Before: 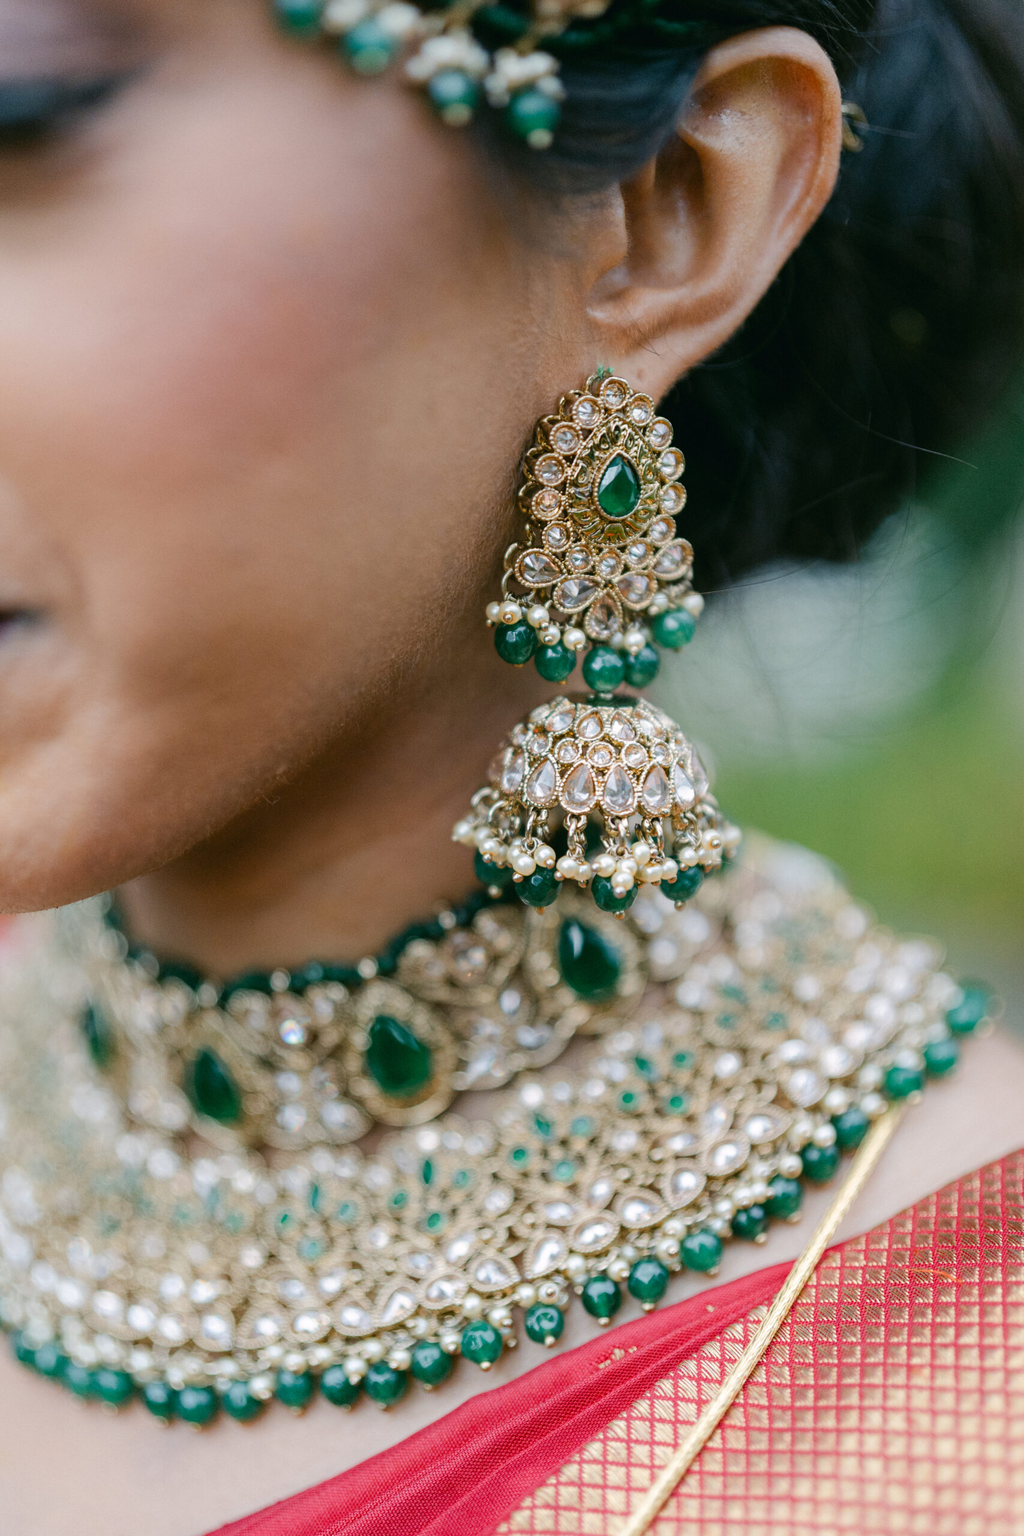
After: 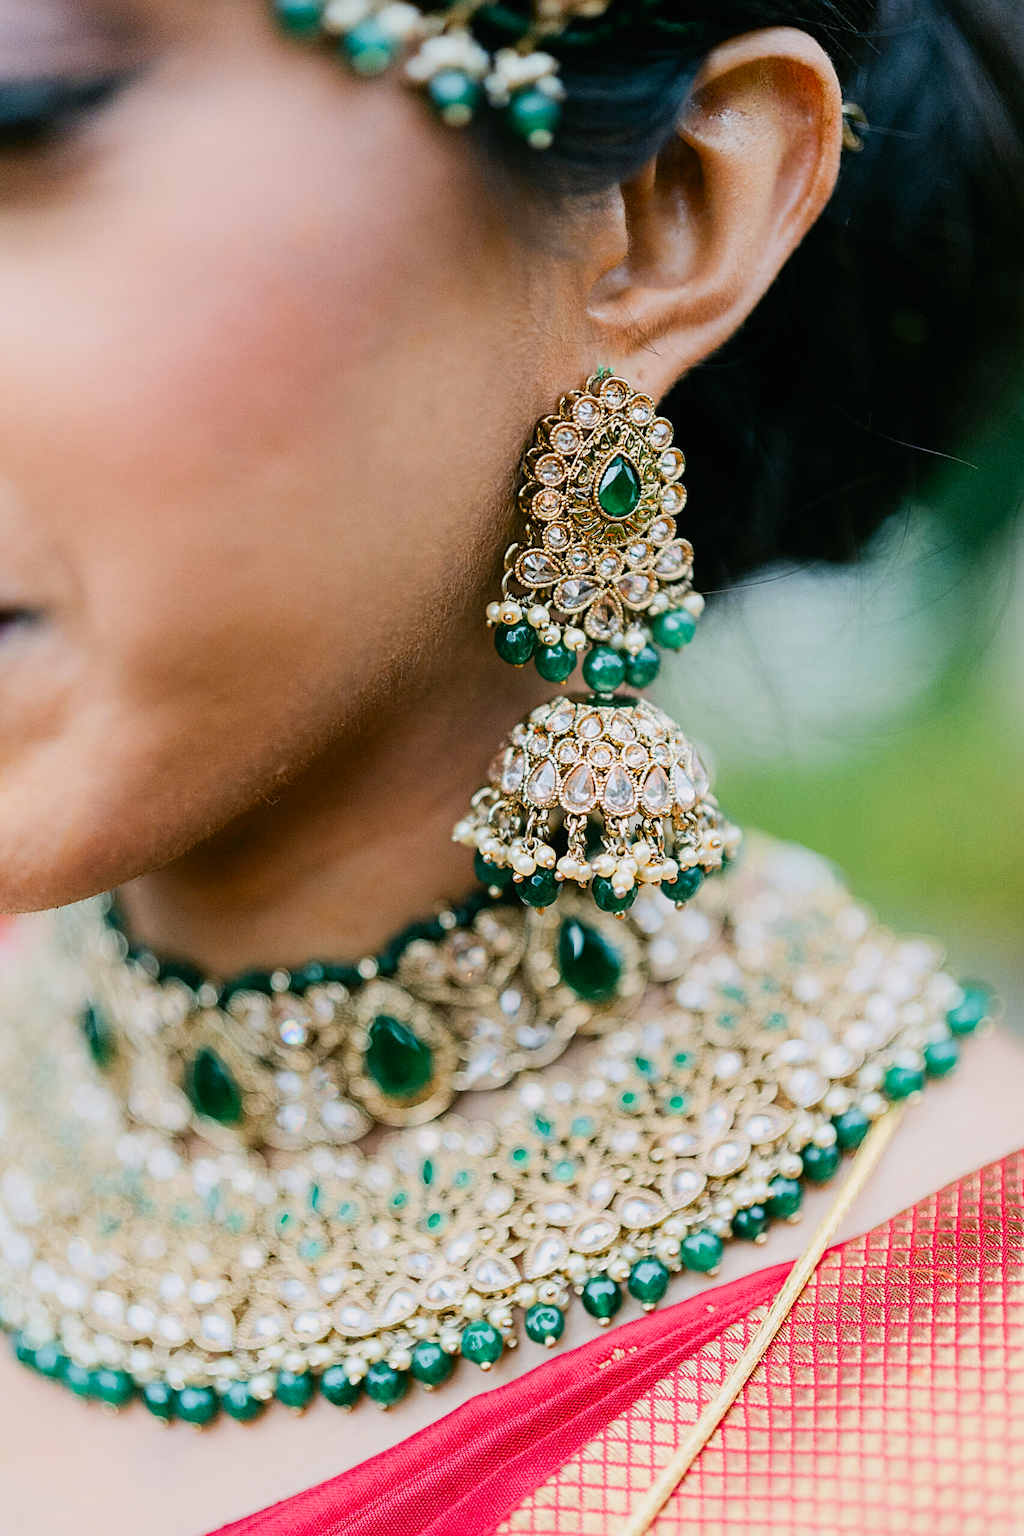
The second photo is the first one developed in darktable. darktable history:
sharpen: radius 2.539, amount 0.646
filmic rgb: black relative exposure -7.97 EV, white relative exposure 3.97 EV, hardness 4.15, contrast 0.999, iterations of high-quality reconstruction 0
local contrast: mode bilateral grid, contrast 99, coarseness 100, detail 91%, midtone range 0.2
contrast brightness saturation: contrast 0.227, brightness 0.111, saturation 0.294
